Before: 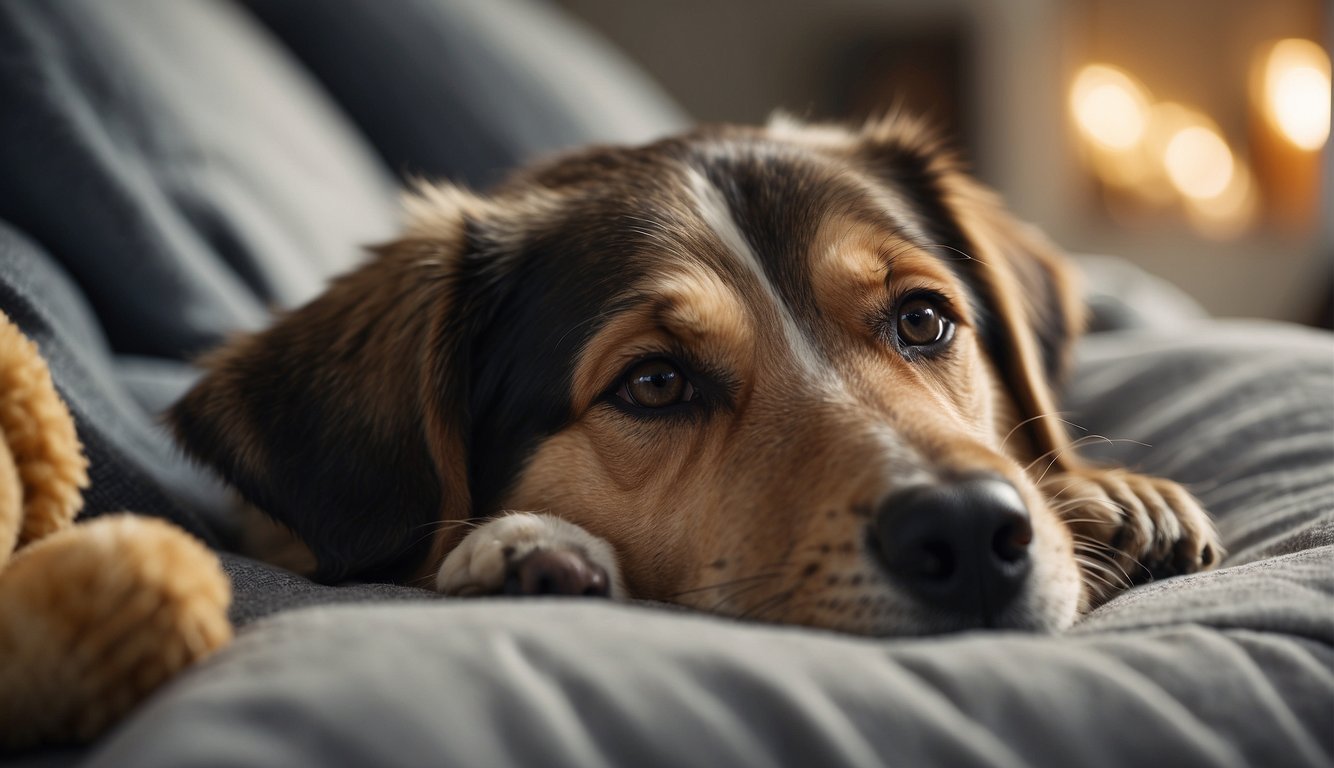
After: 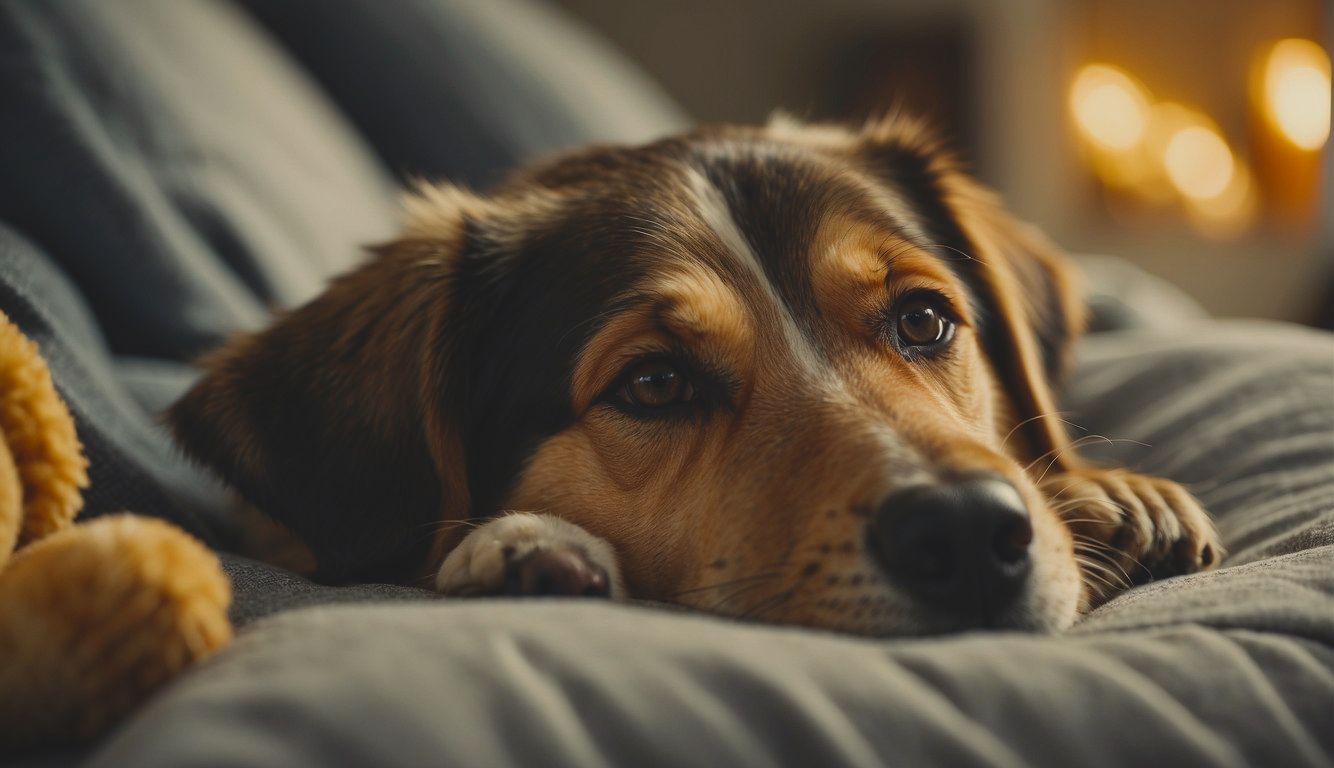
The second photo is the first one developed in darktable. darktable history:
white balance: red 1.029, blue 0.92
color balance rgb: perceptual saturation grading › global saturation 30%, global vibrance 10%
exposure: black level correction -0.015, exposure -0.5 EV, compensate highlight preservation false
